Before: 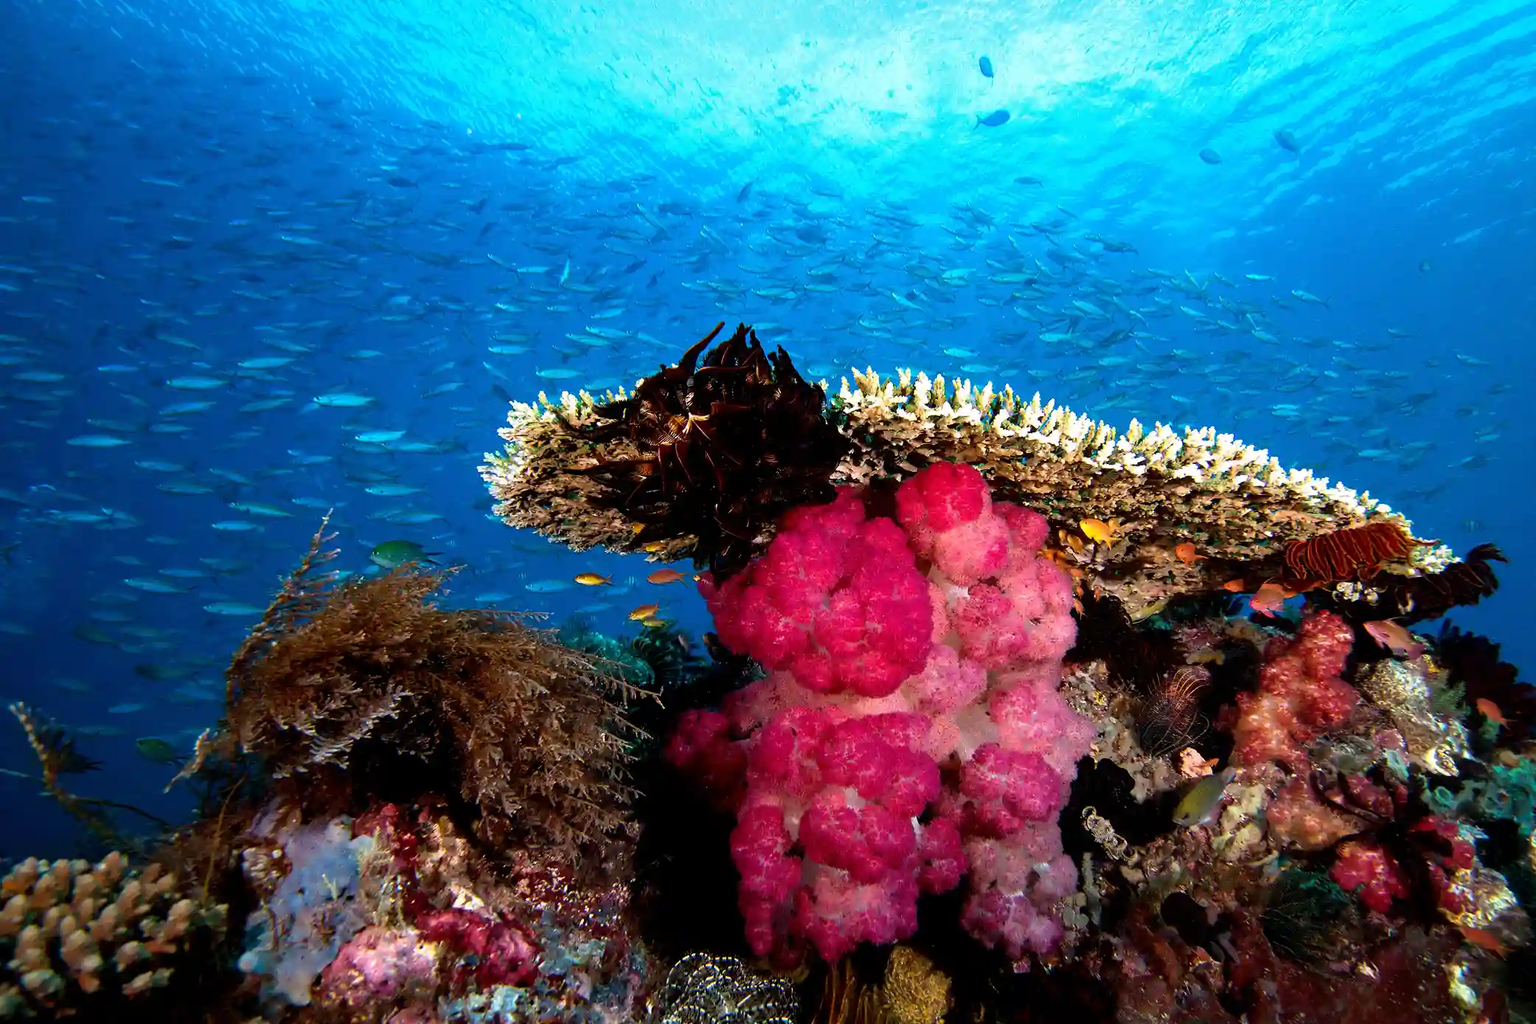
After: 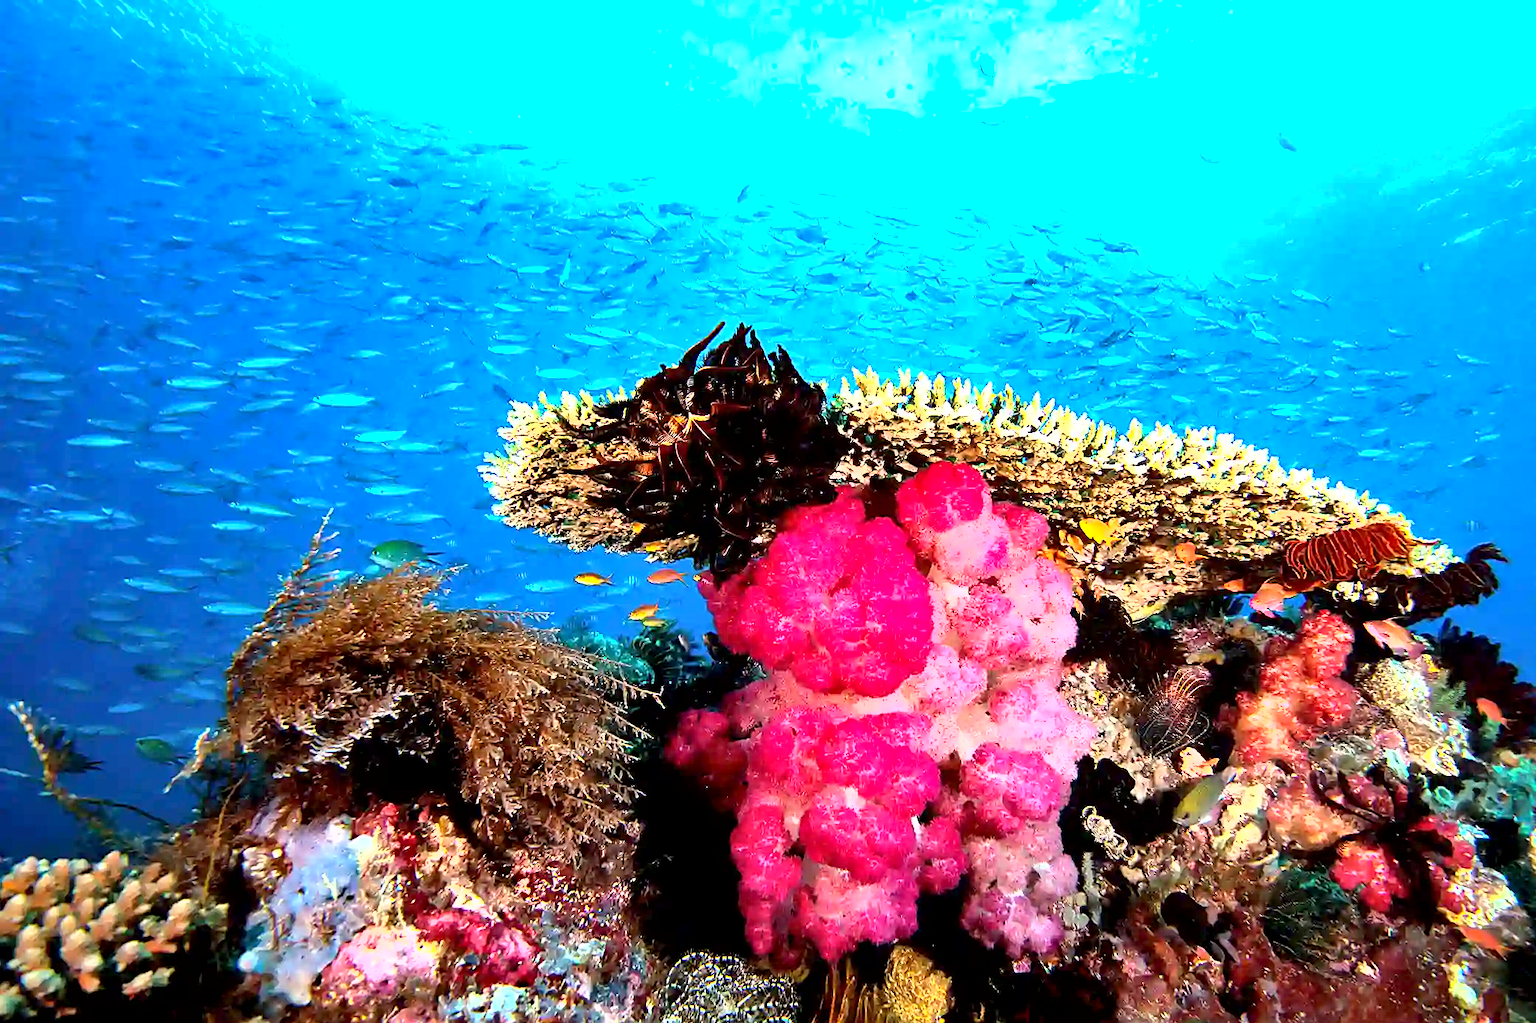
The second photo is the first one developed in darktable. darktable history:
shadows and highlights: highlights color adjustment 0%, low approximation 0.01, soften with gaussian
exposure: black level correction 0.001, exposure 1.735 EV, compensate highlight preservation false
white balance: emerald 1
sharpen: on, module defaults
